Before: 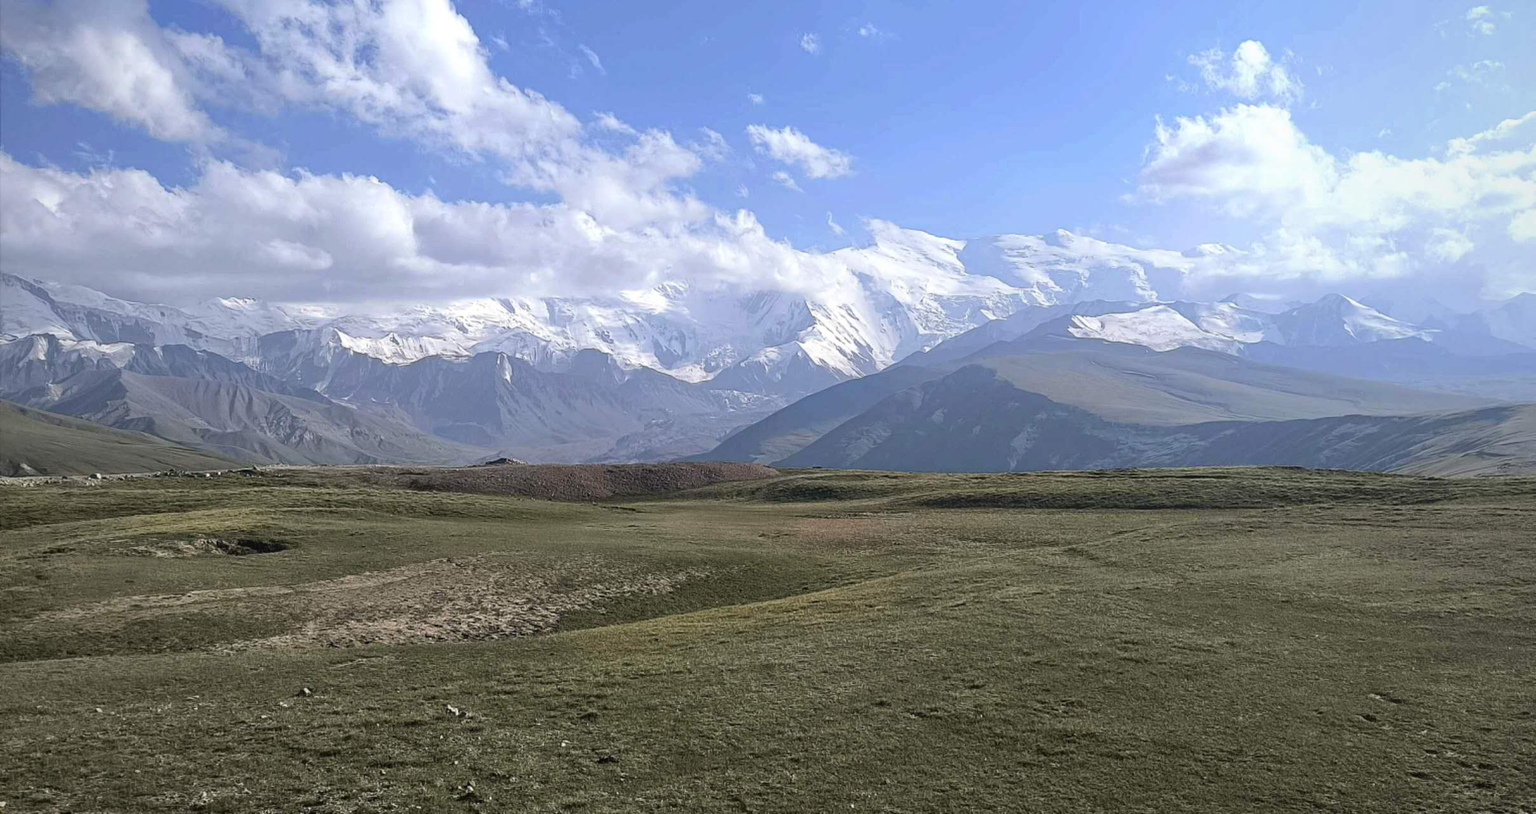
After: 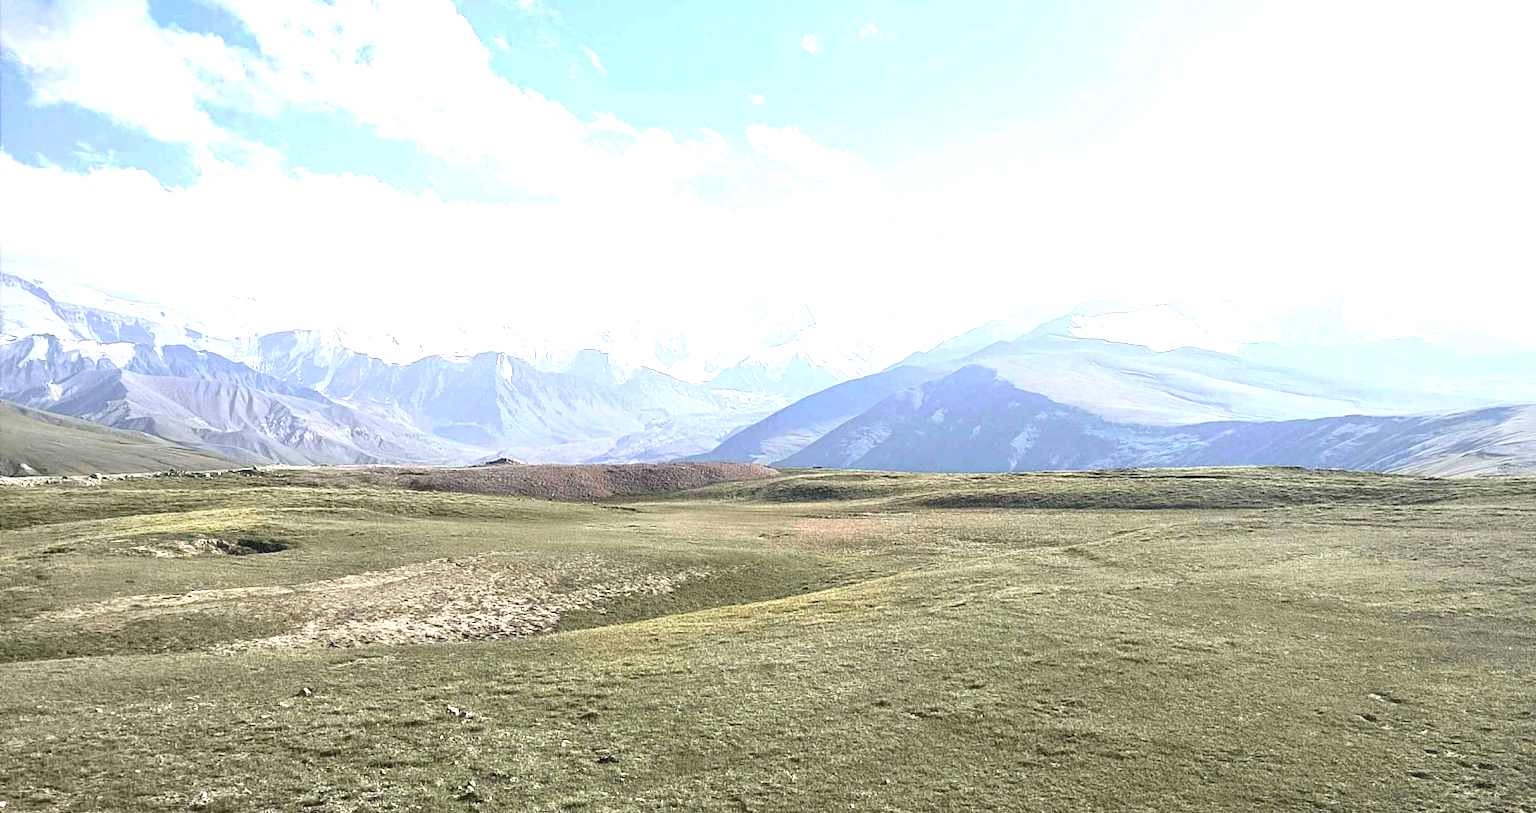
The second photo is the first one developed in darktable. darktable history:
exposure: black level correction 0, exposure 1.741 EV, compensate exposure bias true, compensate highlight preservation false
